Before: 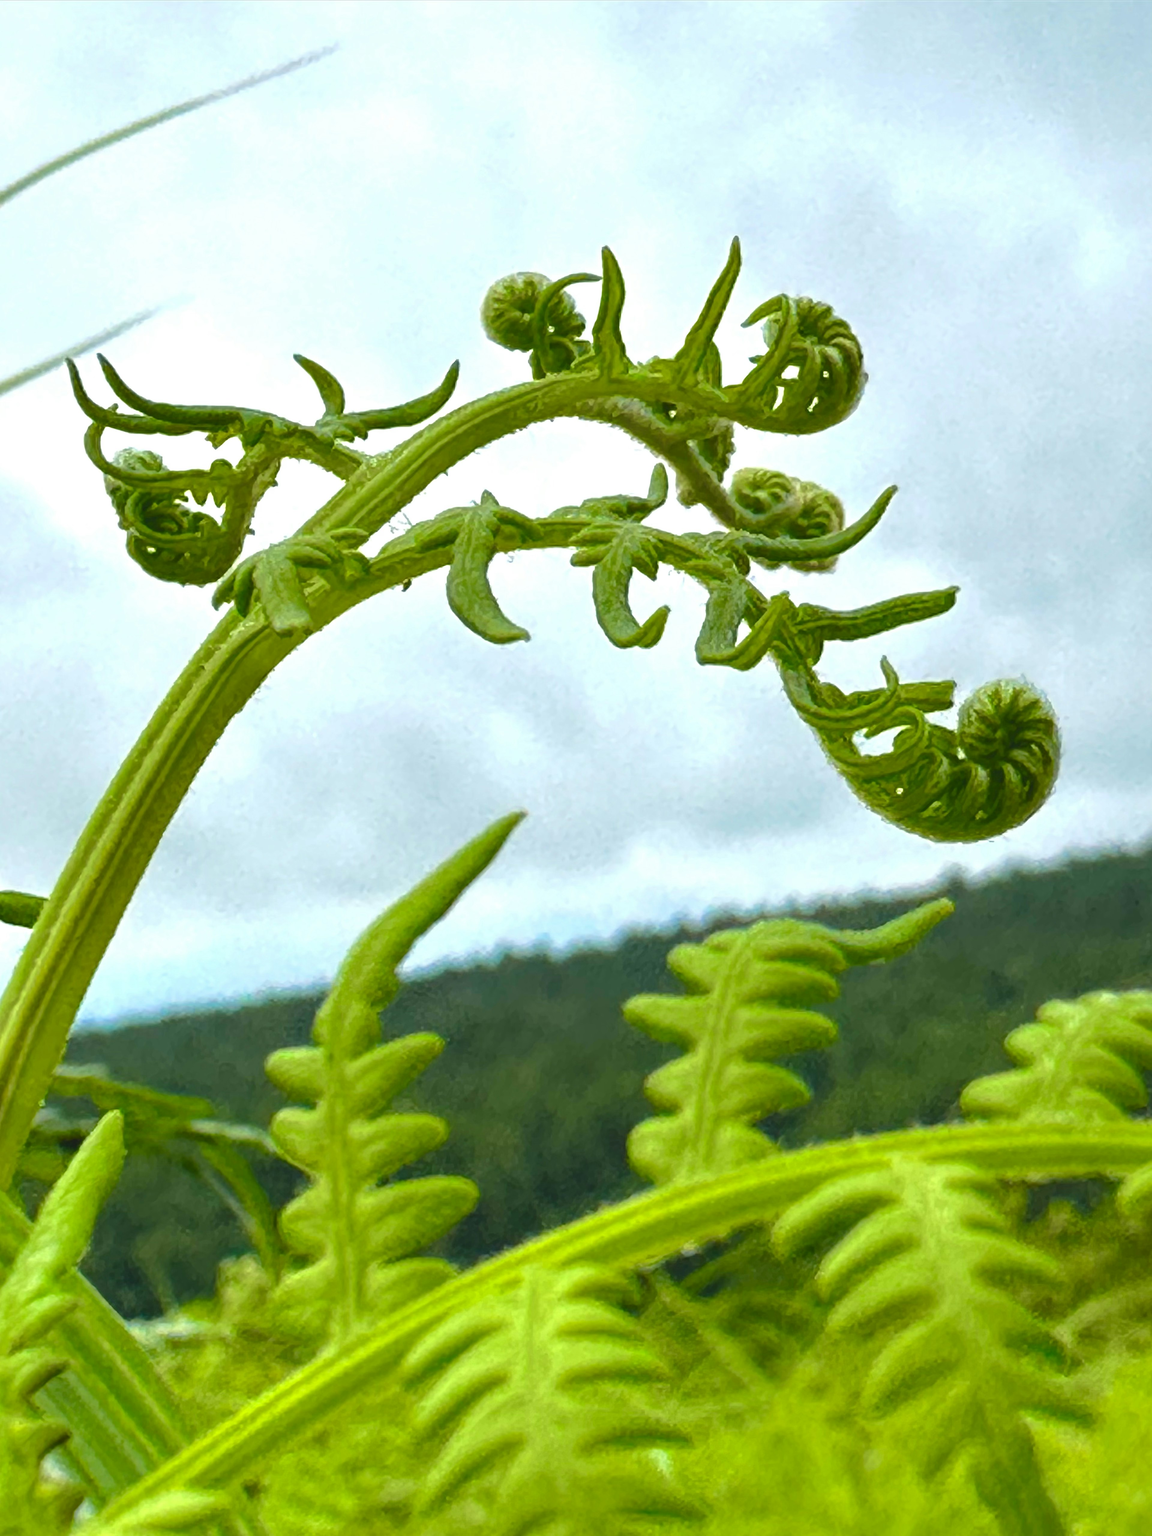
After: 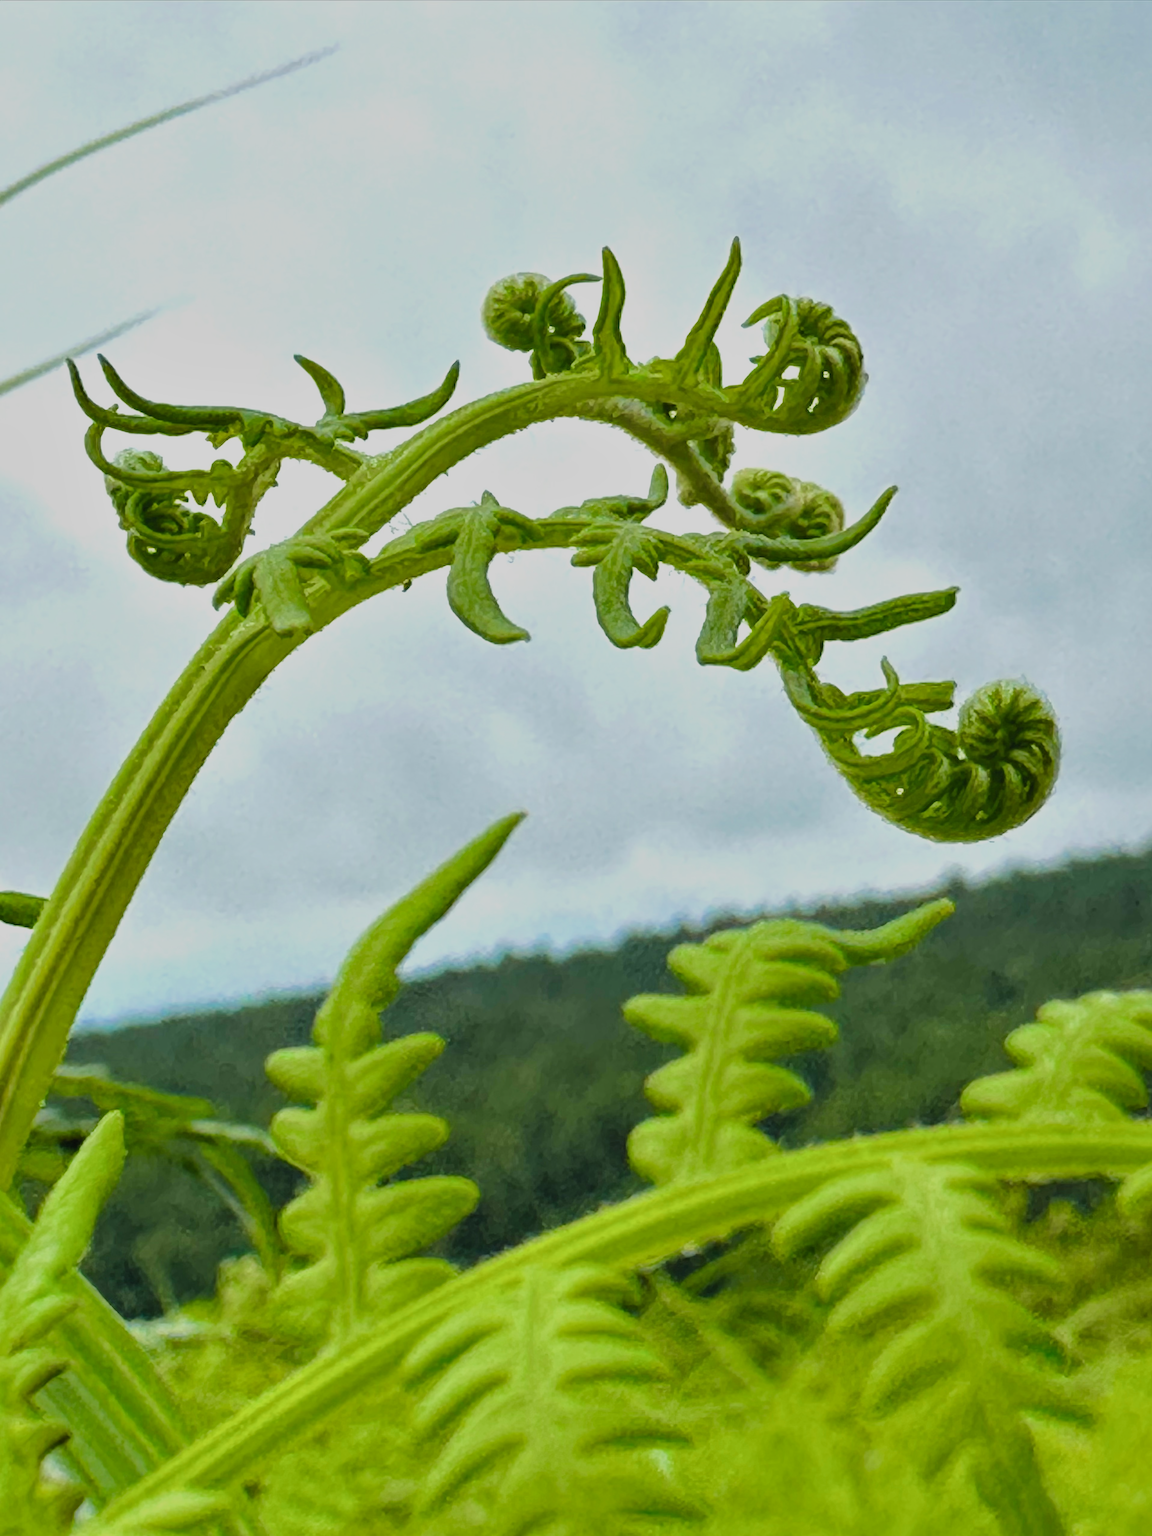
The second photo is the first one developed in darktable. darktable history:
shadows and highlights: shadows 29.32, highlights -29.06, low approximation 0.01, soften with gaussian
filmic rgb: black relative exposure -6.69 EV, white relative exposure 4.56 EV, threshold 2.96 EV, hardness 3.26, enable highlight reconstruction true
